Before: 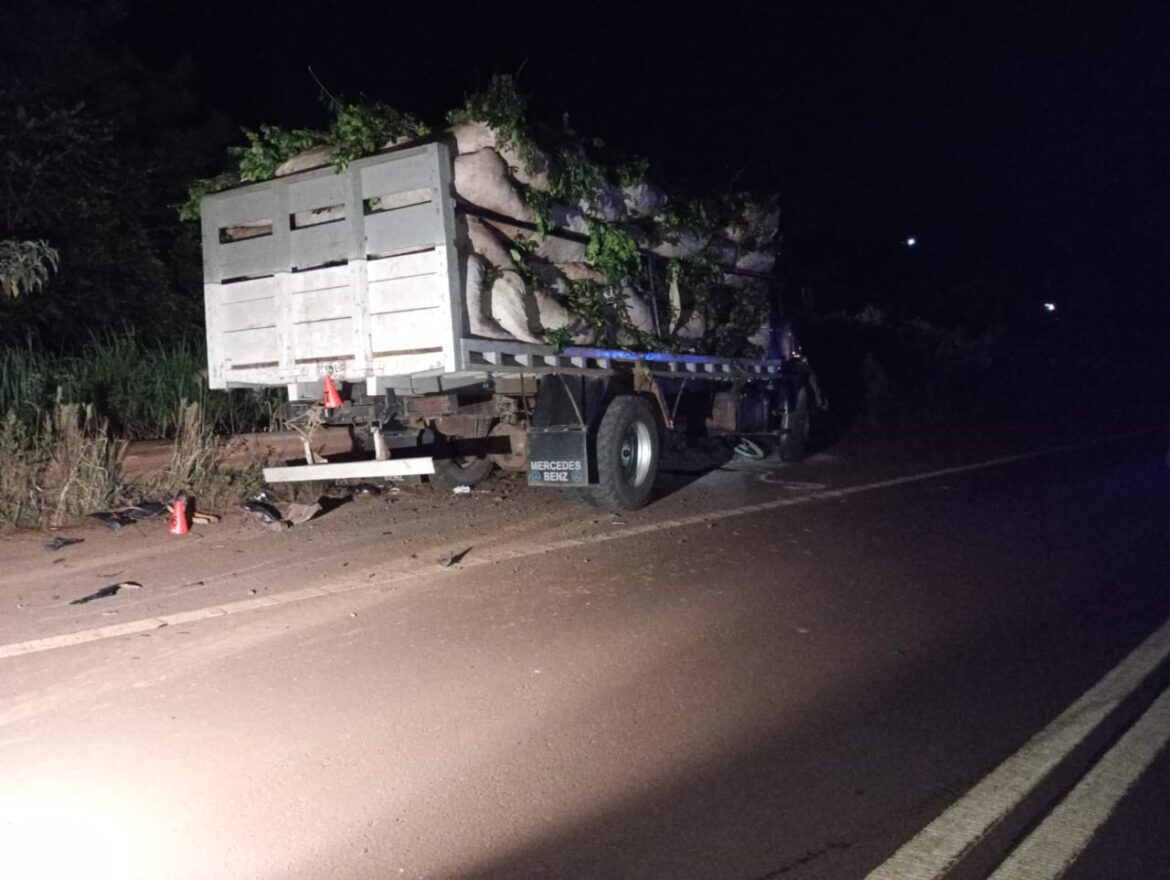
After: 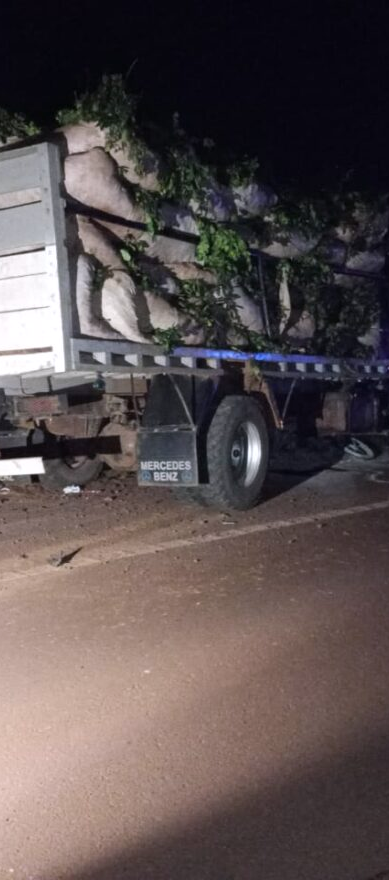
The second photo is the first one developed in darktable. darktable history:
white balance: red 1.004, blue 1.024
crop: left 33.36%, right 33.36%
